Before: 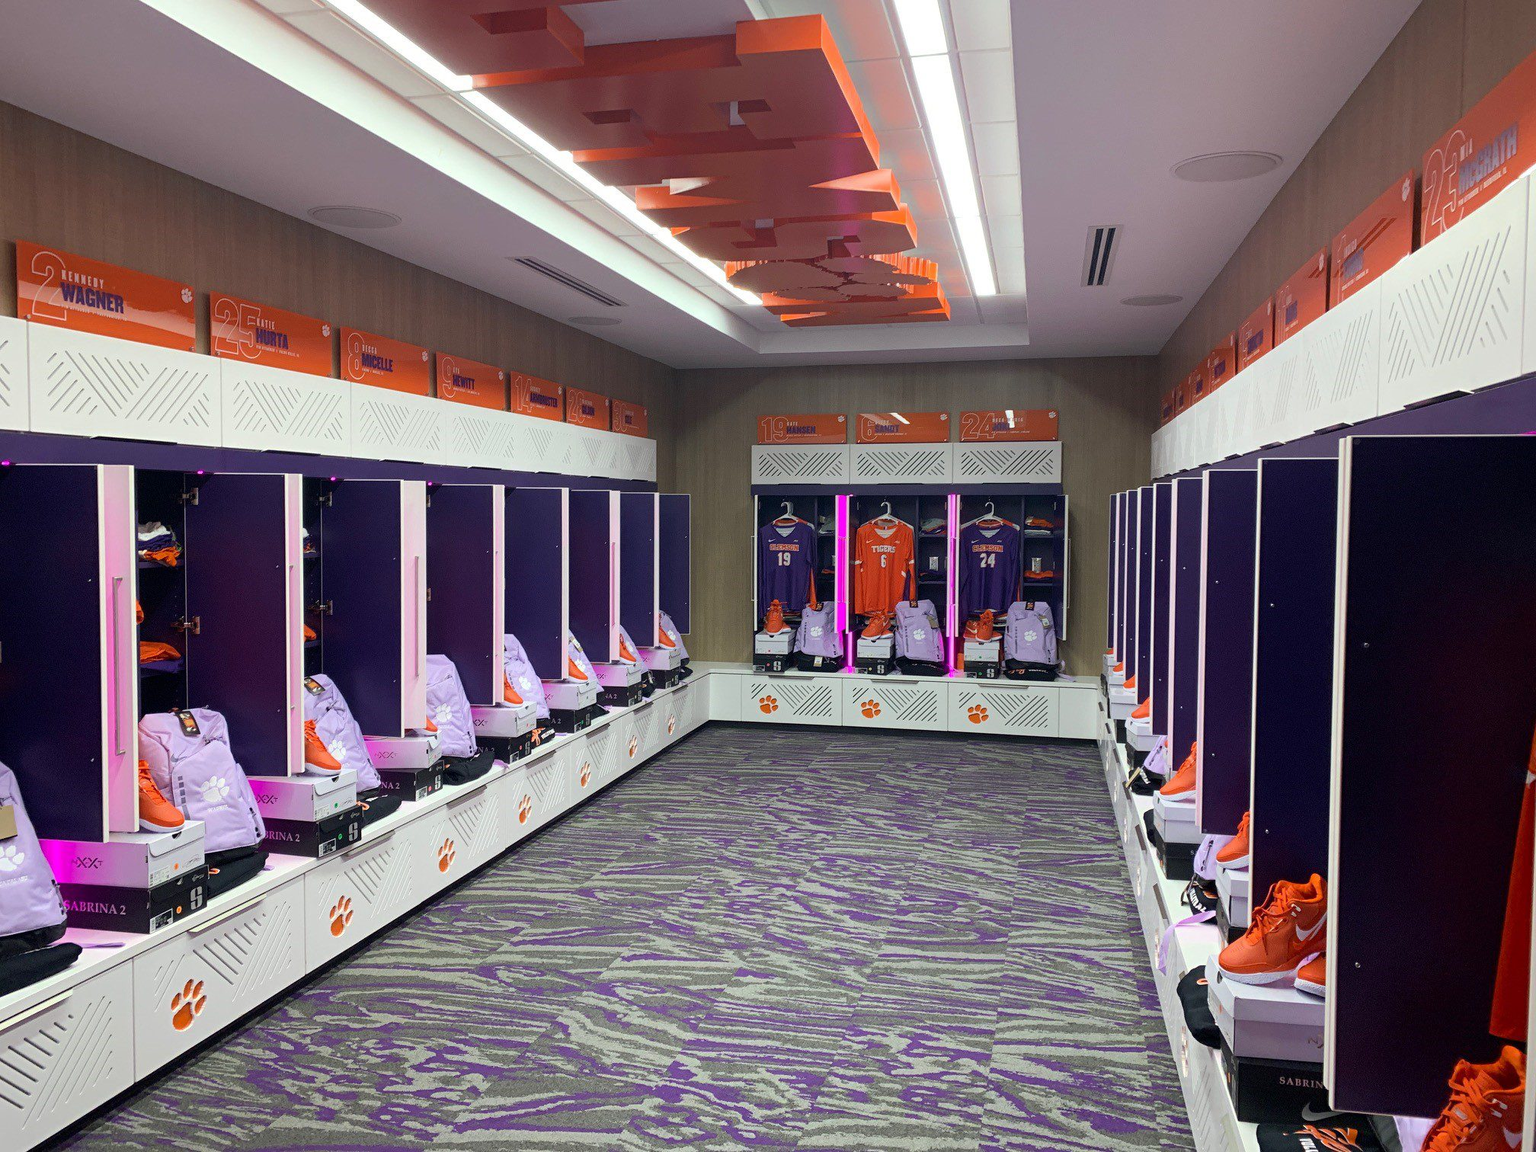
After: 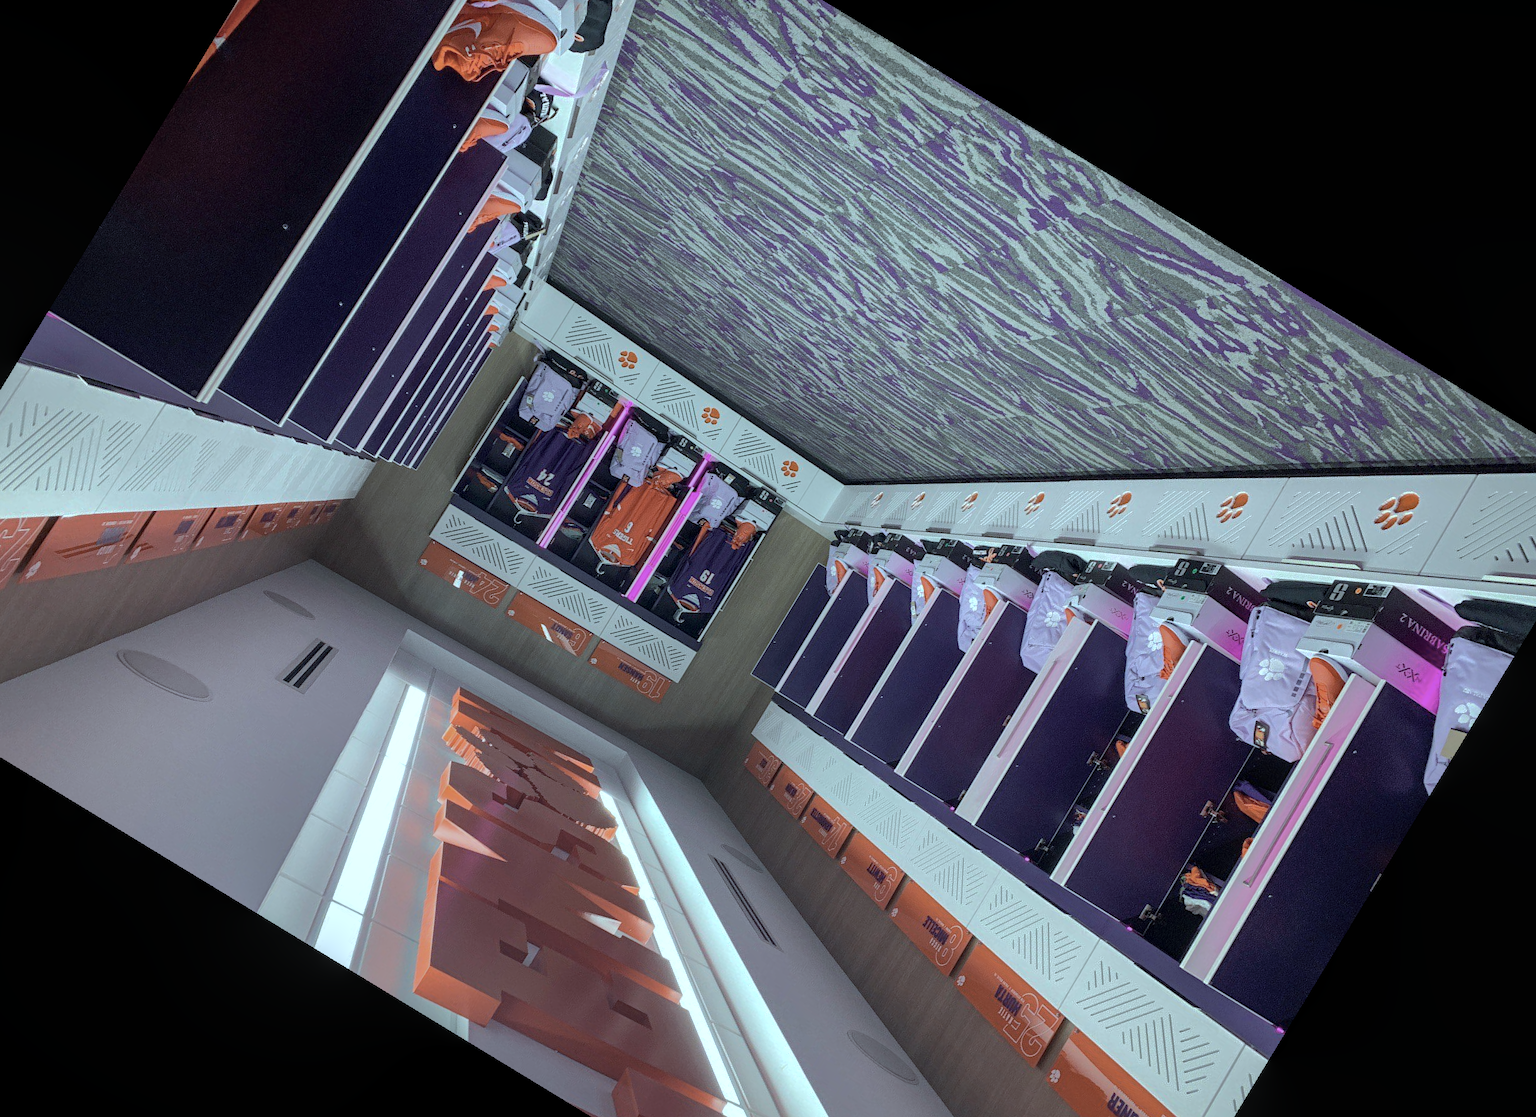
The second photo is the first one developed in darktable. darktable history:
crop and rotate: angle 148.68°, left 9.111%, top 15.603%, right 4.588%, bottom 17.041%
shadows and highlights: shadows 40, highlights -60
local contrast: on, module defaults
vibrance: vibrance 10%
white balance: emerald 1
color correction: highlights a* -12.64, highlights b* -18.1, saturation 0.7
